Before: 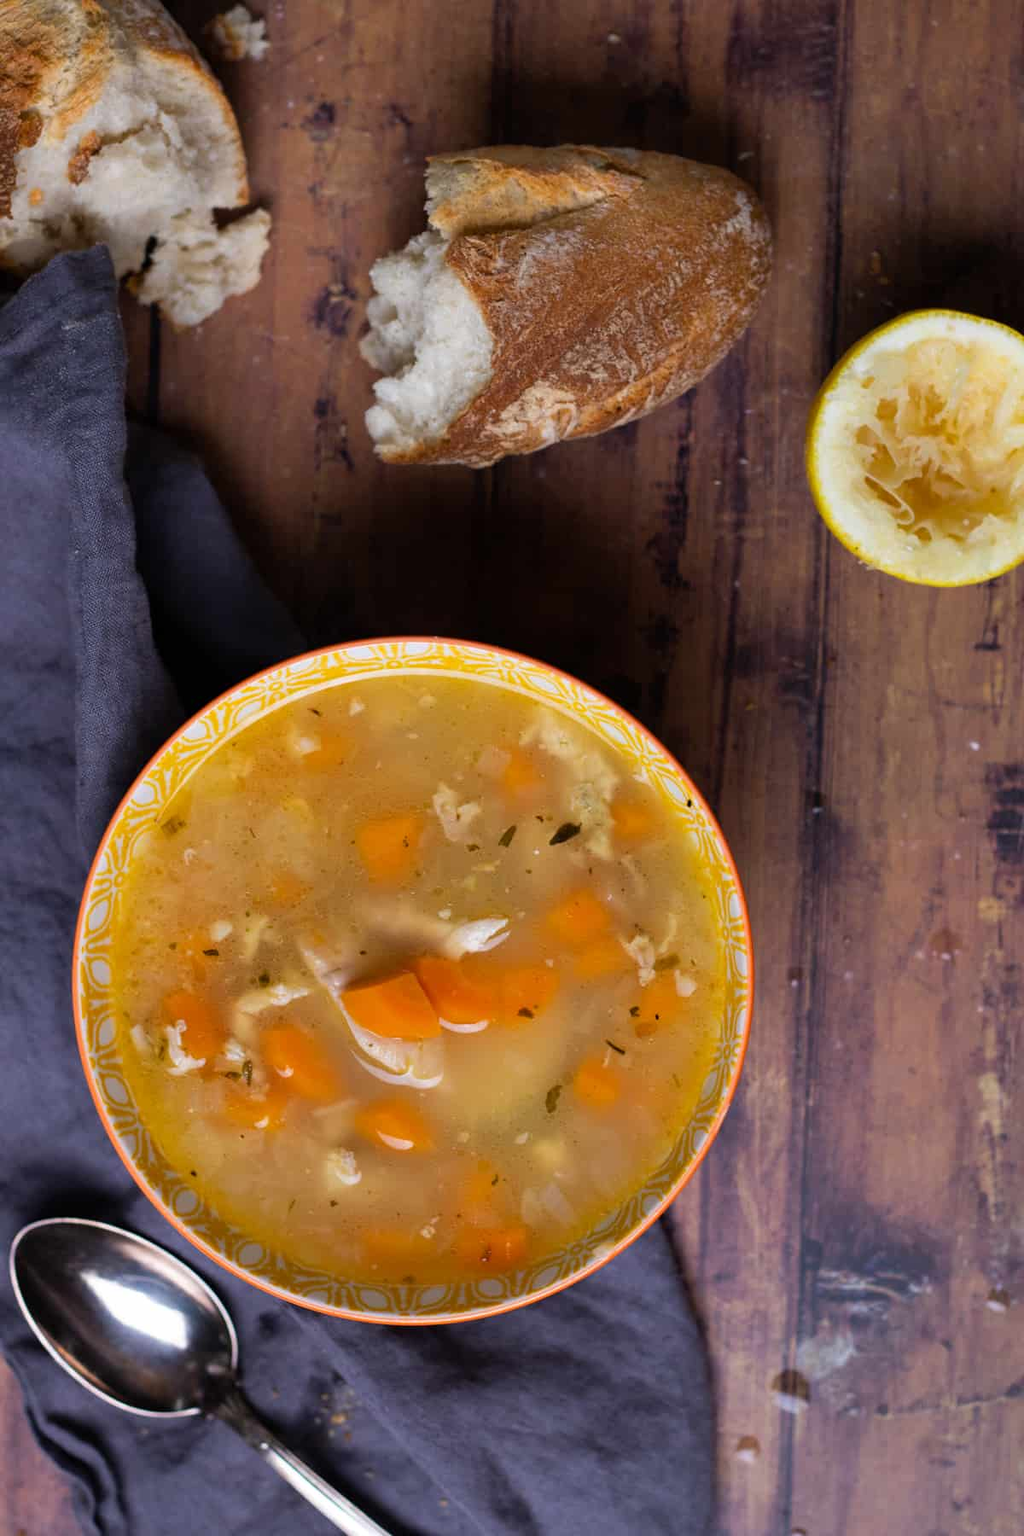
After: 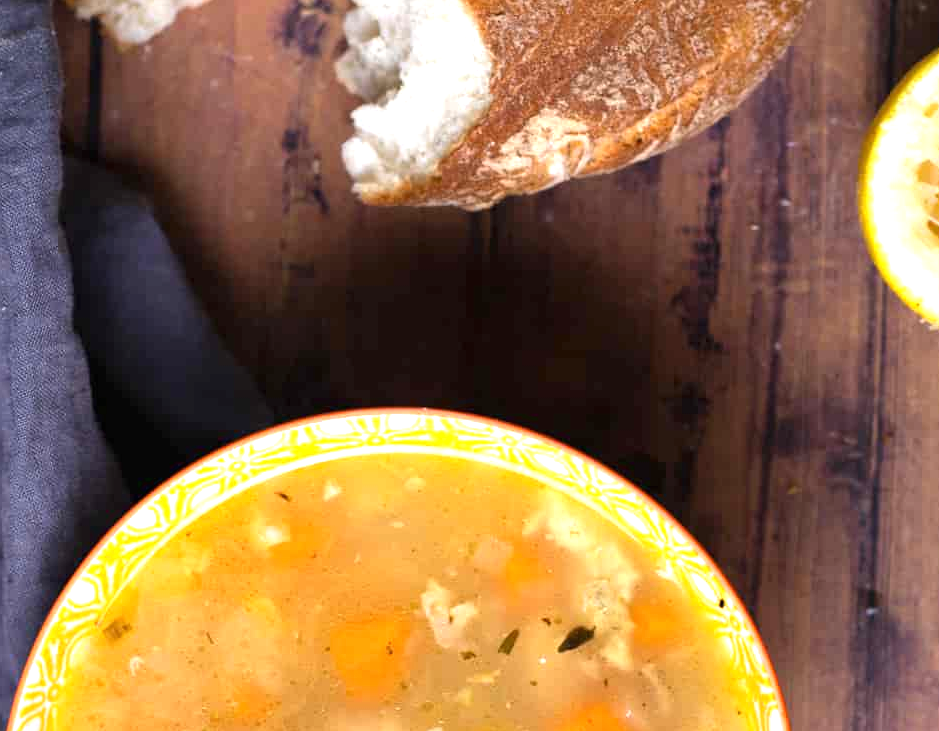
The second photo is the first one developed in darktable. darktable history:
crop: left 7.183%, top 18.787%, right 14.512%, bottom 40.557%
exposure: black level correction 0, exposure 1.095 EV, compensate highlight preservation false
